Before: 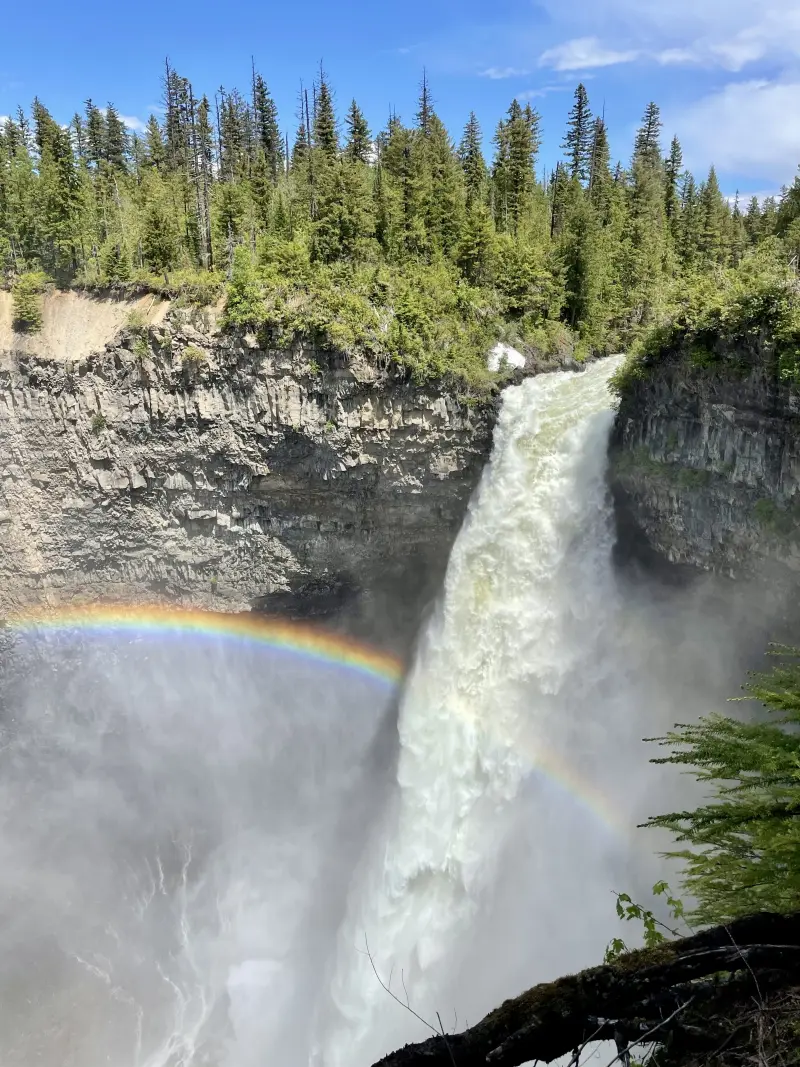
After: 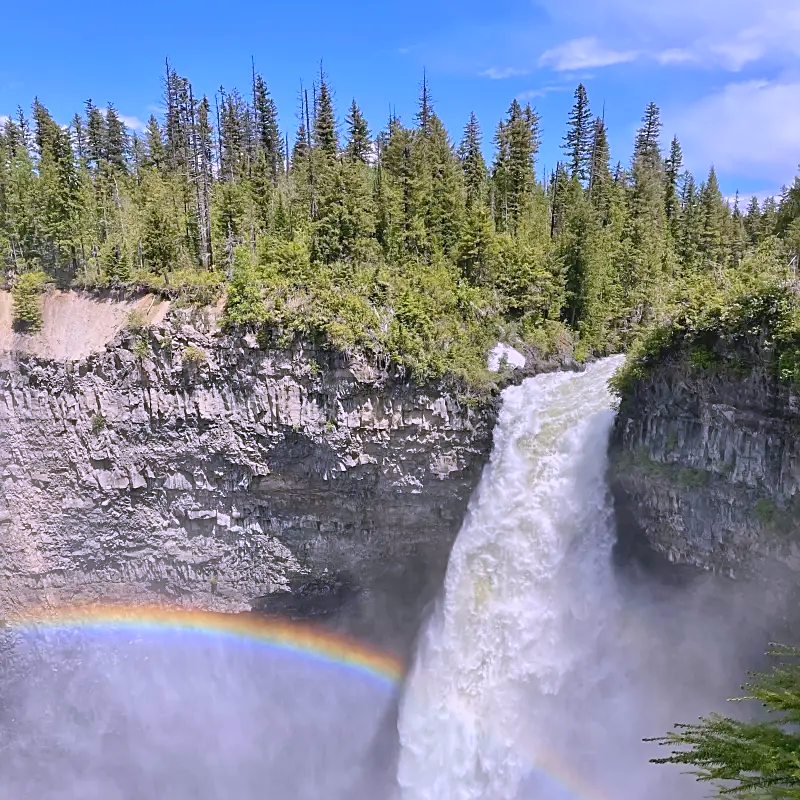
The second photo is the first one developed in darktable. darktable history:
white balance: red 1.042, blue 1.17
crop: bottom 24.988%
sharpen: amount 0.478
lowpass: radius 0.1, contrast 0.85, saturation 1.1, unbound 0
